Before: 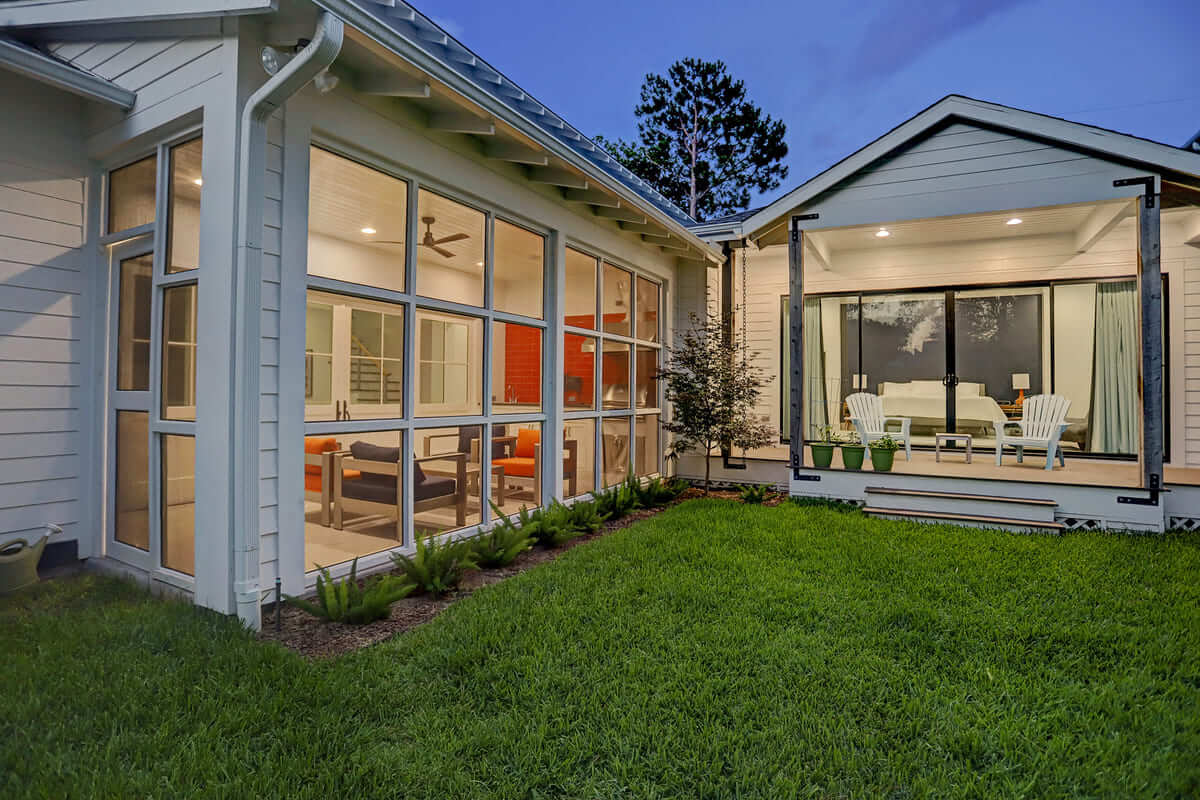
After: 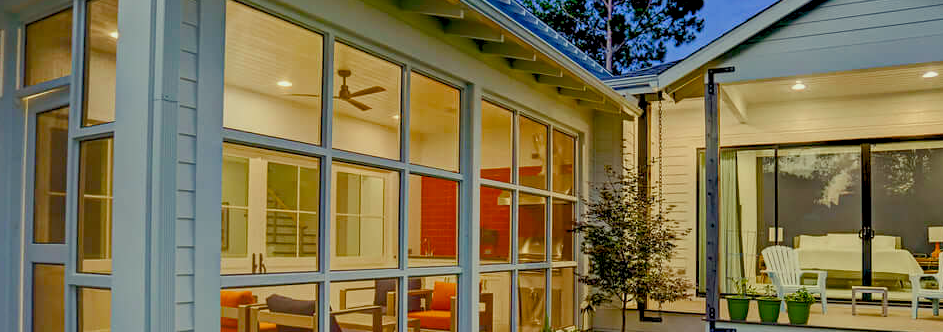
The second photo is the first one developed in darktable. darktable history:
color balance rgb: global offset › luminance -0.5%, perceptual saturation grading › highlights -17.77%, perceptual saturation grading › mid-tones 33.1%, perceptual saturation grading › shadows 50.52%, perceptual brilliance grading › highlights 10.8%, perceptual brilliance grading › shadows -10.8%, global vibrance 24.22%, contrast -25%
crop: left 7.036%, top 18.398%, right 14.379%, bottom 40.043%
color correction: highlights a* -5.94, highlights b* 11.19
